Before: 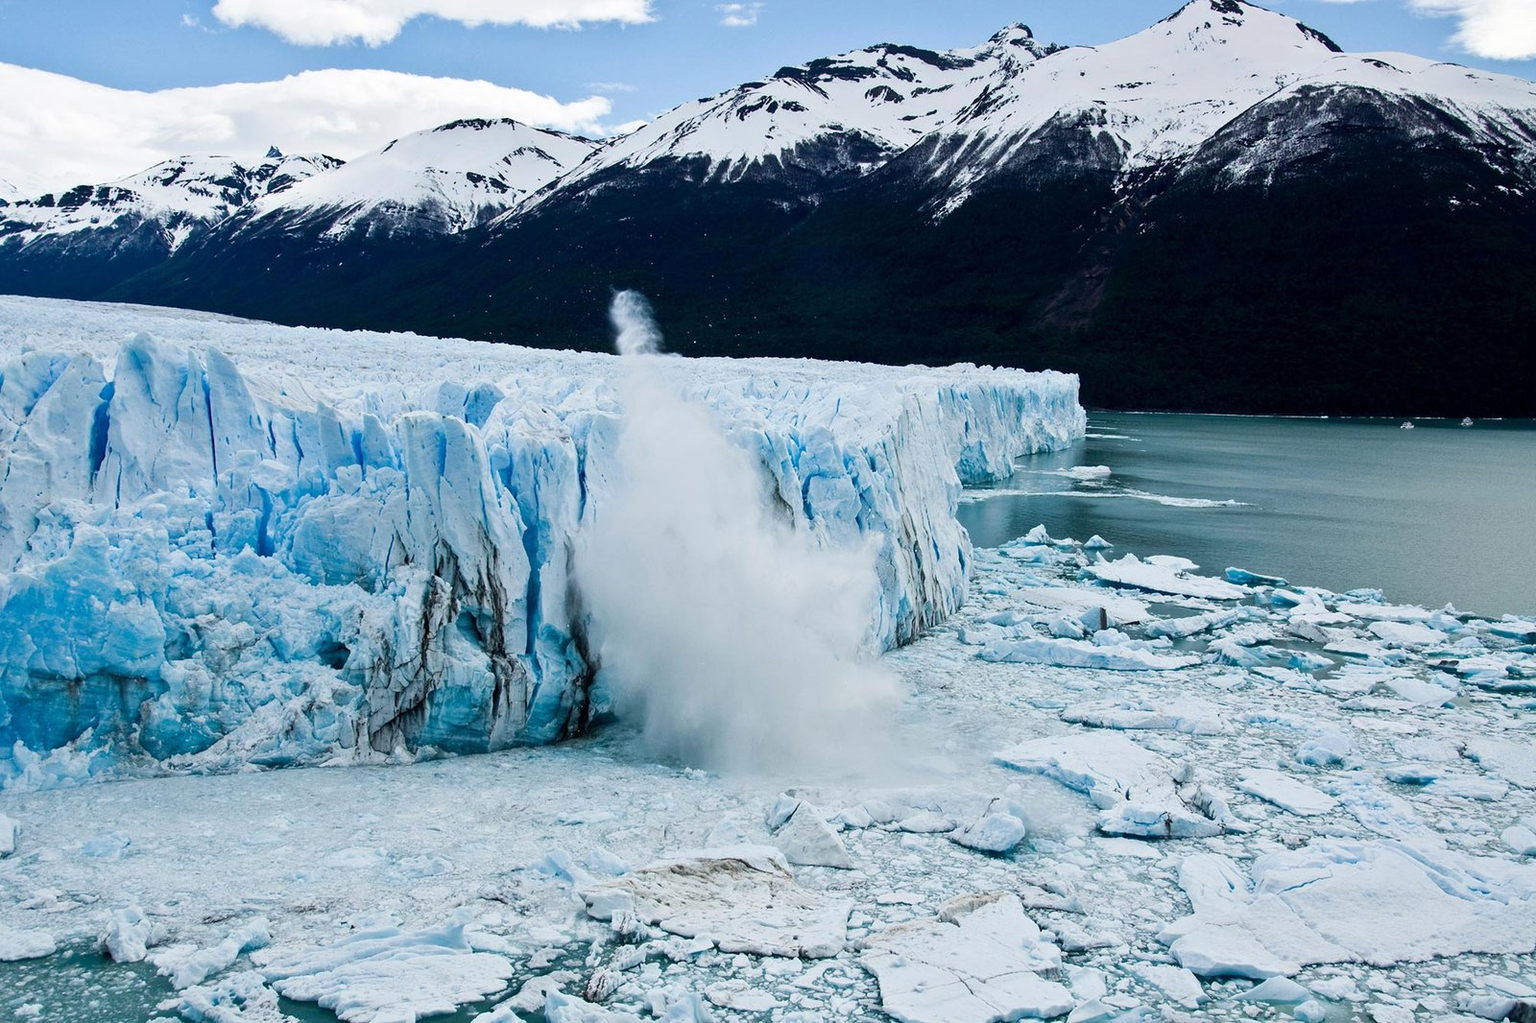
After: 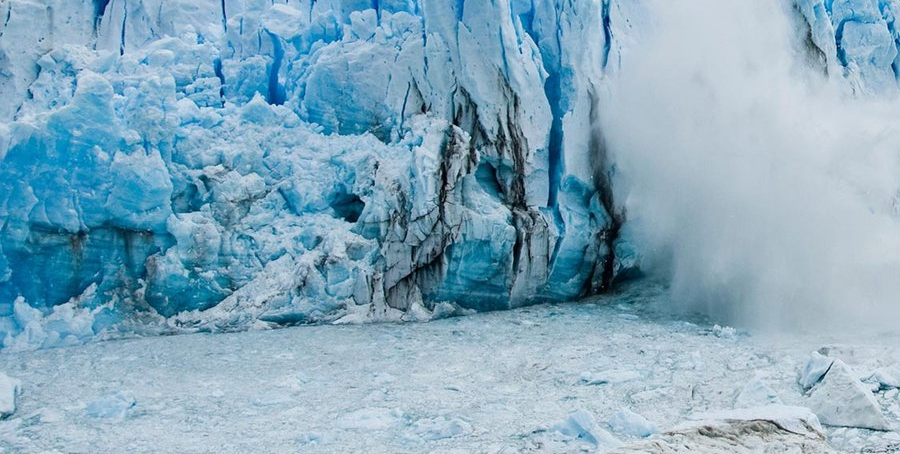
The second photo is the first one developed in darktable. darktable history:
crop: top 44.618%, right 43.725%, bottom 12.732%
